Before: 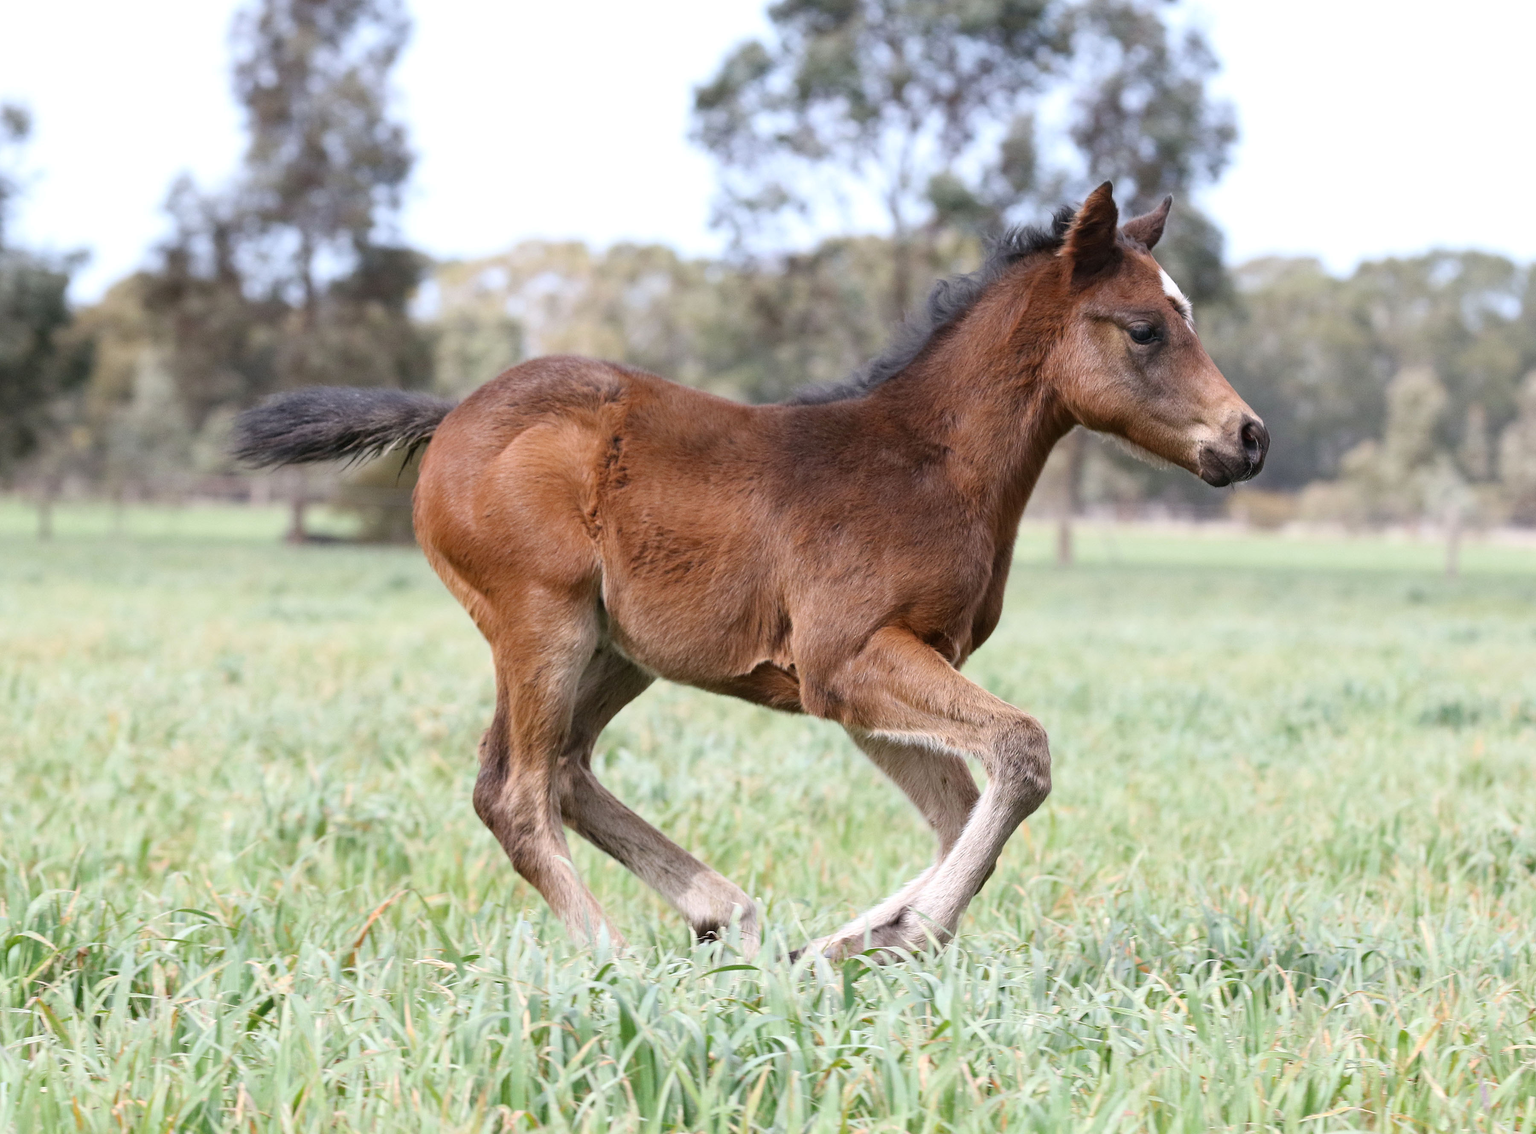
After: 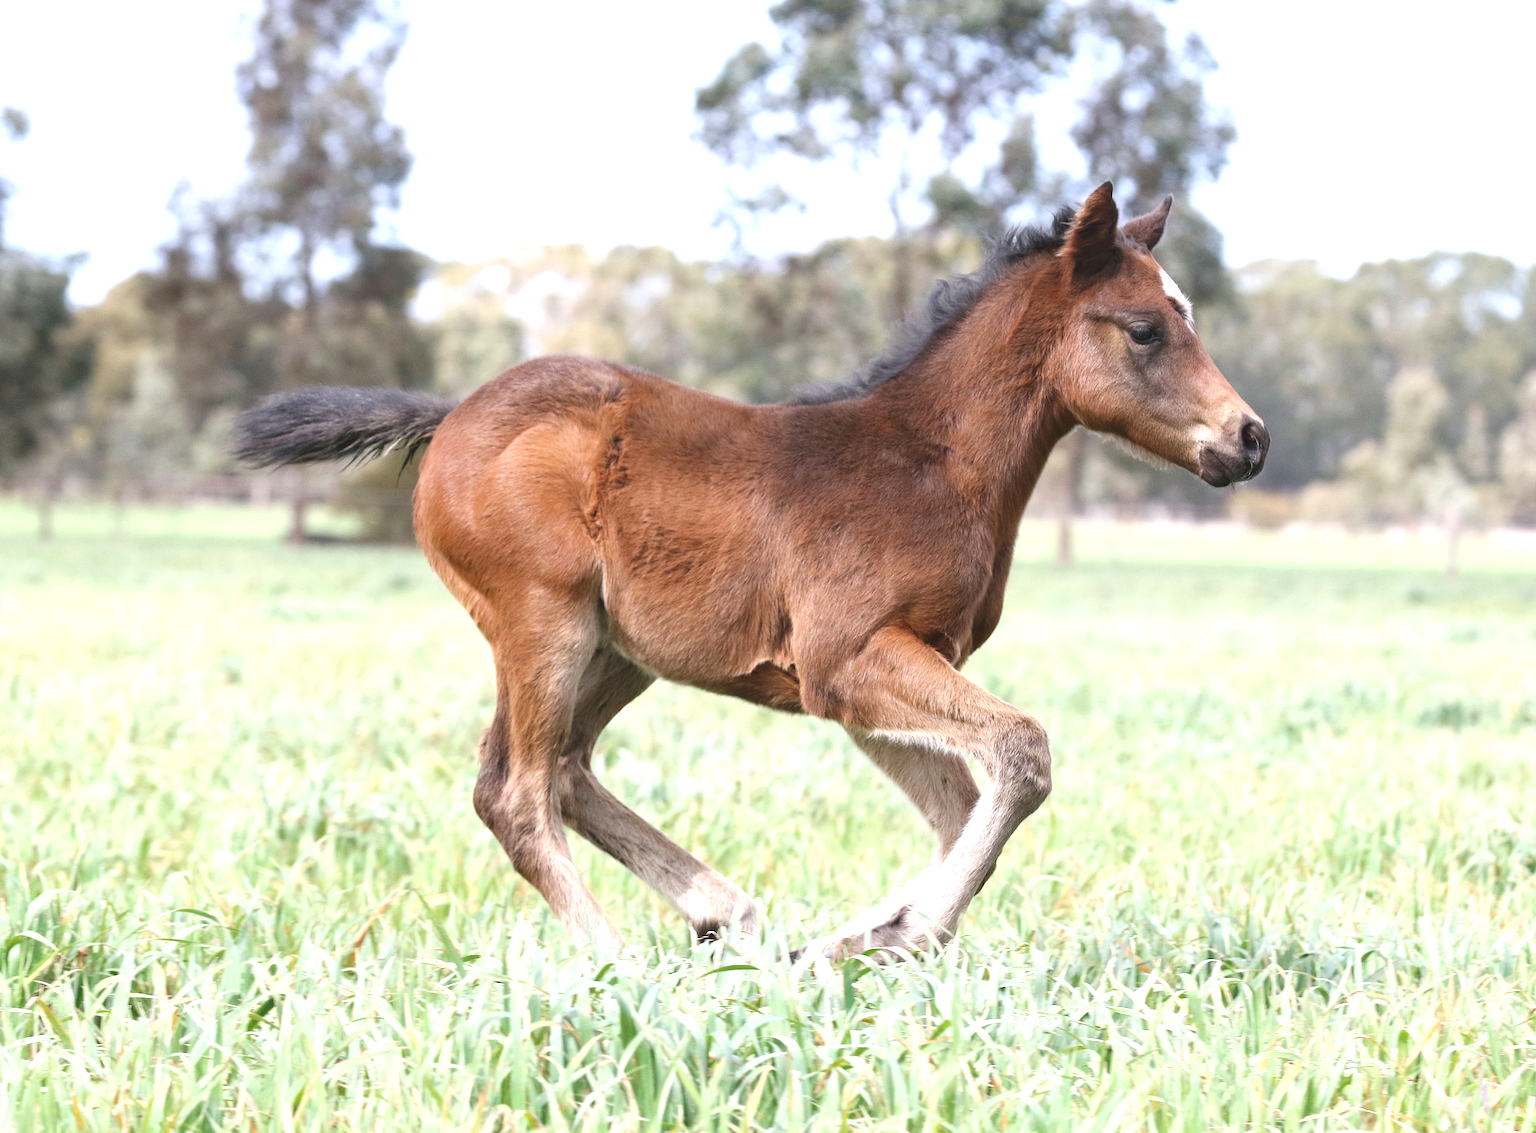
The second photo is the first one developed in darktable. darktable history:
exposure: black level correction -0.005, exposure 0.613 EV, compensate exposure bias true, compensate highlight preservation false
